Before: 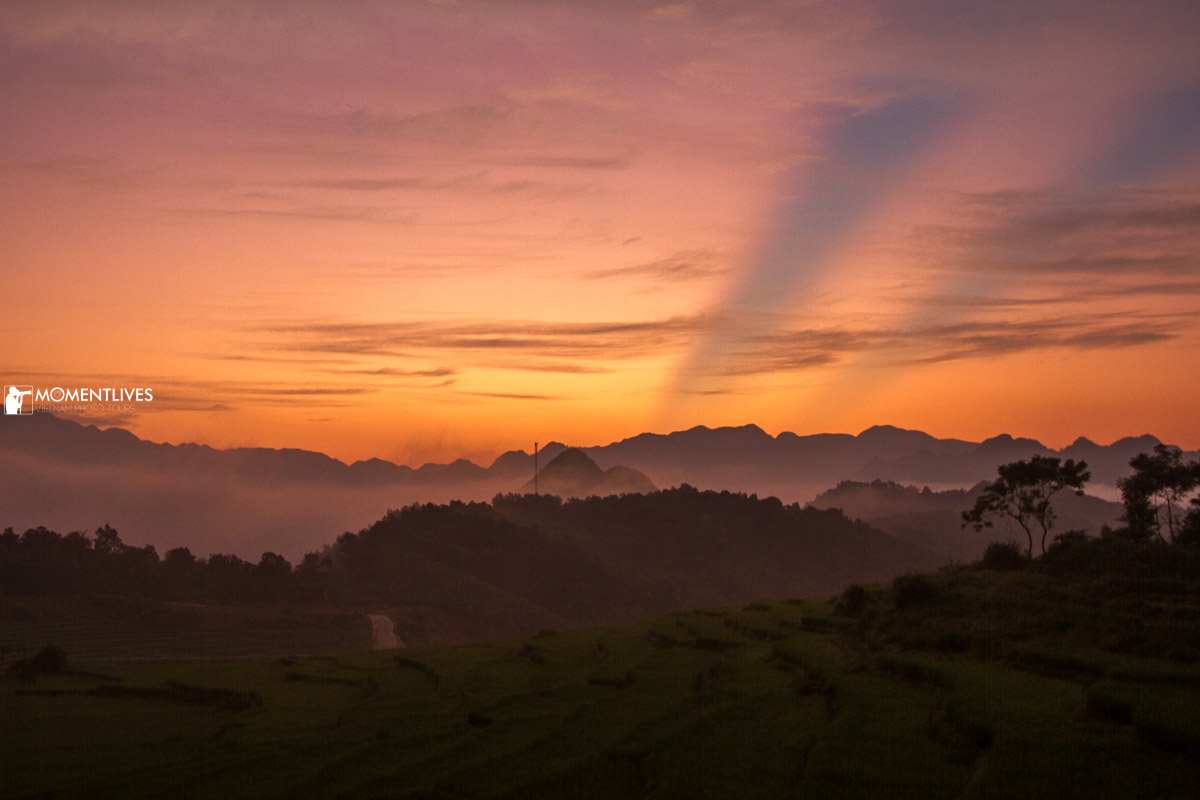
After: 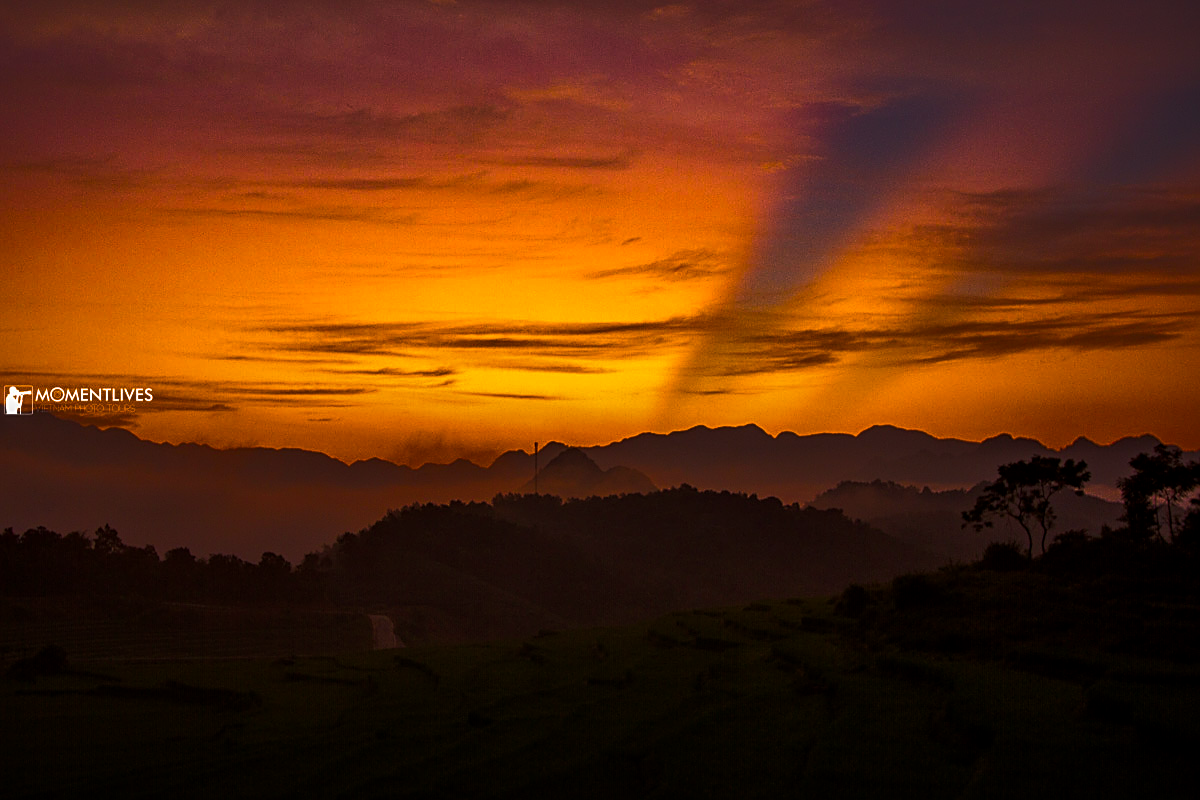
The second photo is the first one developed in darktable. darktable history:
color balance rgb: linear chroma grading › global chroma 40.15%, perceptual saturation grading › global saturation 60.58%, perceptual saturation grading › highlights 20.44%, perceptual saturation grading › shadows -50.36%, perceptual brilliance grading › highlights 2.19%, perceptual brilliance grading › mid-tones -50.36%, perceptual brilliance grading › shadows -50.36%
sharpen: on, module defaults
base curve: curves: ch0 [(0, 0) (0.303, 0.277) (1, 1)]
local contrast: on, module defaults
